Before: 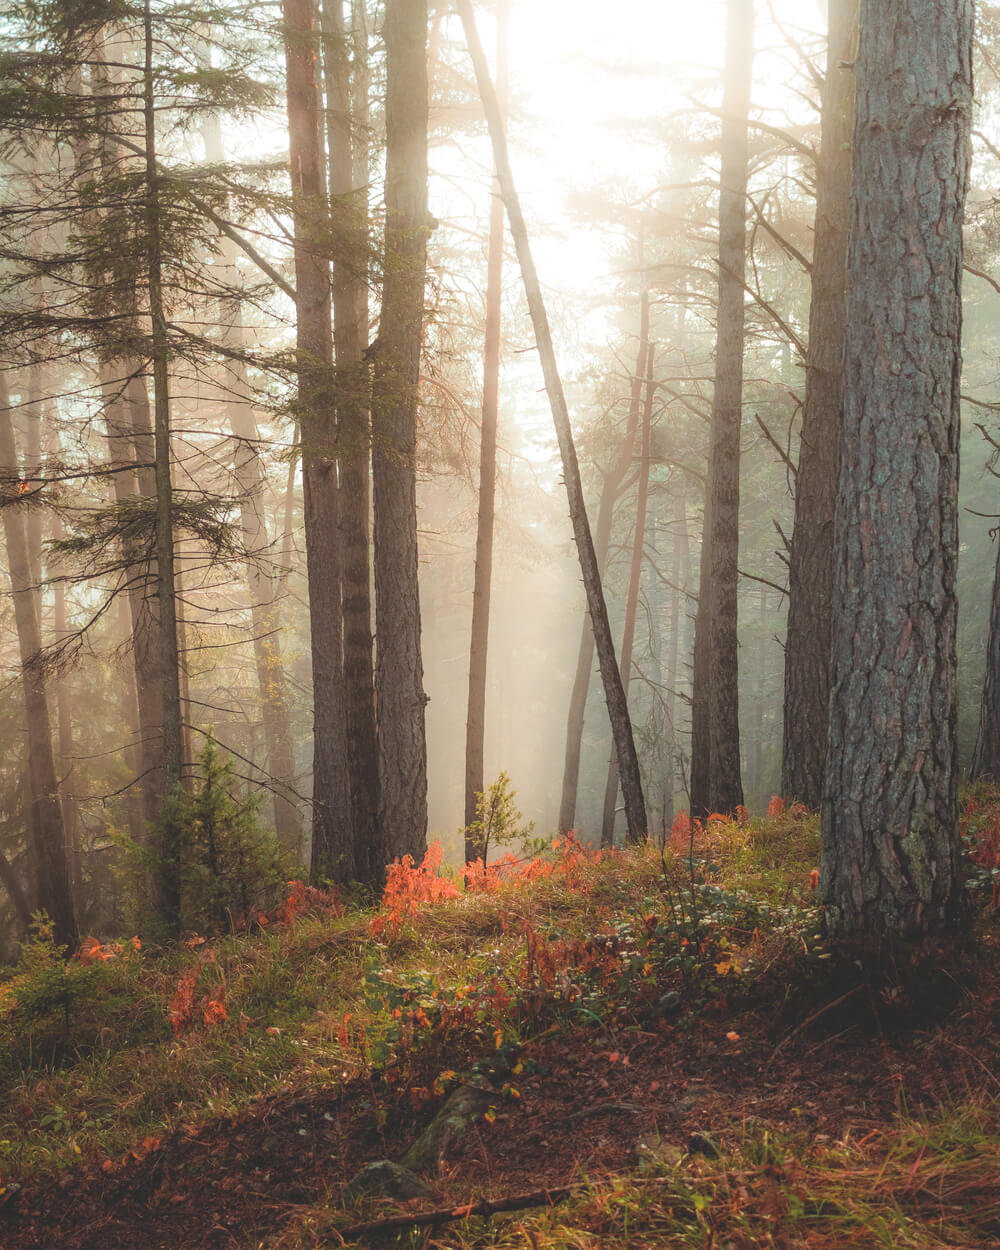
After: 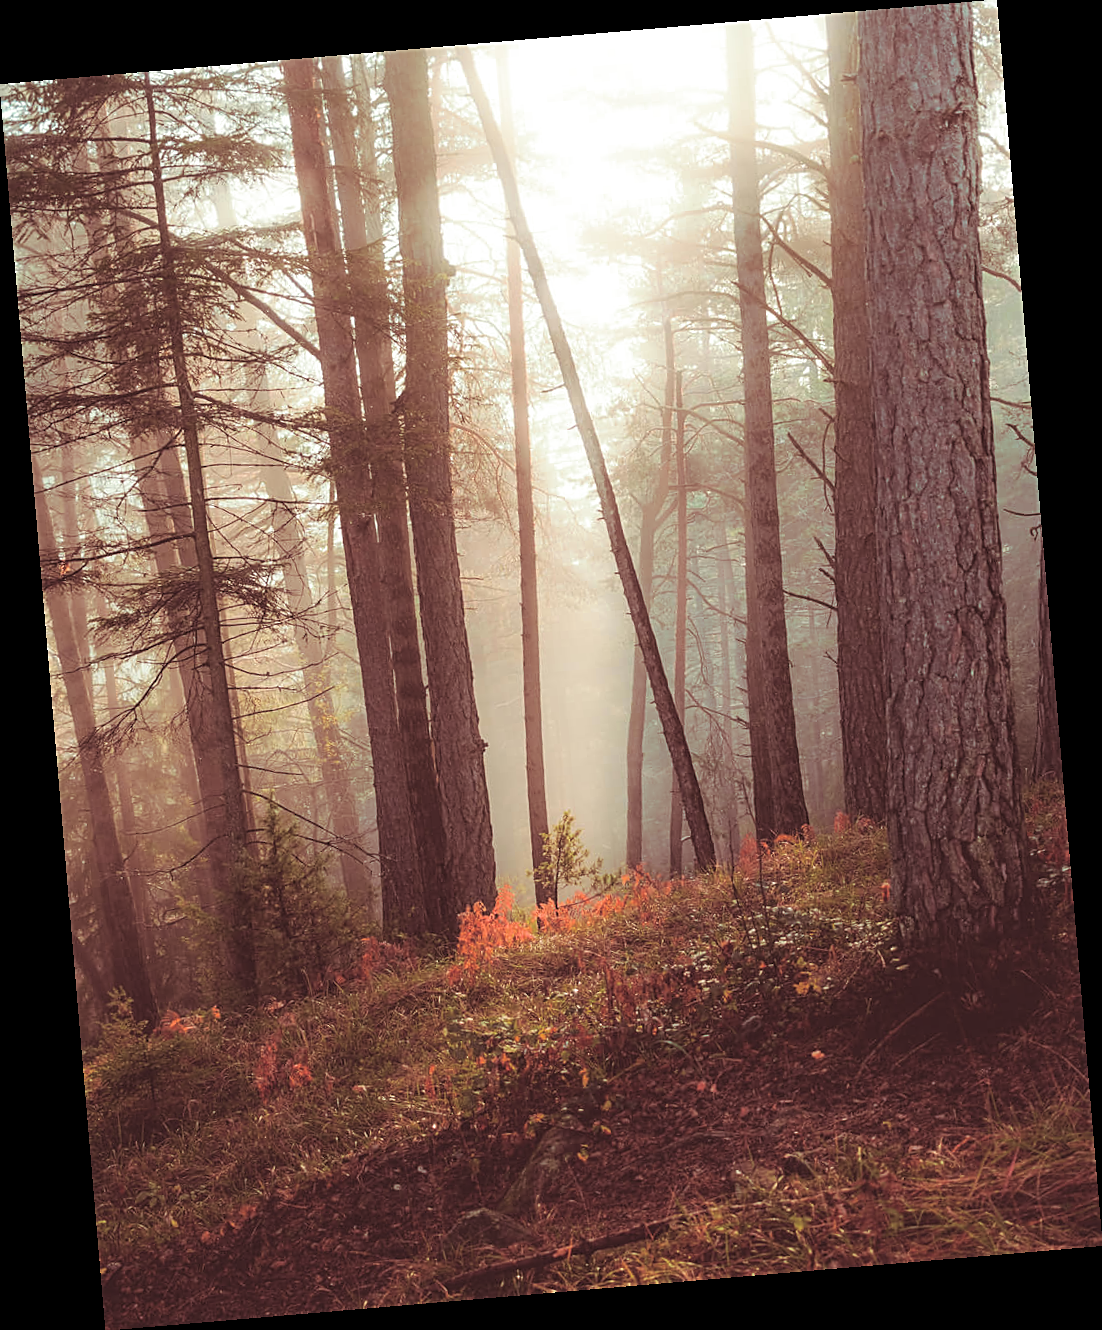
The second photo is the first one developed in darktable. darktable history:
rotate and perspective: rotation -4.86°, automatic cropping off
sharpen: on, module defaults
split-toning: on, module defaults
